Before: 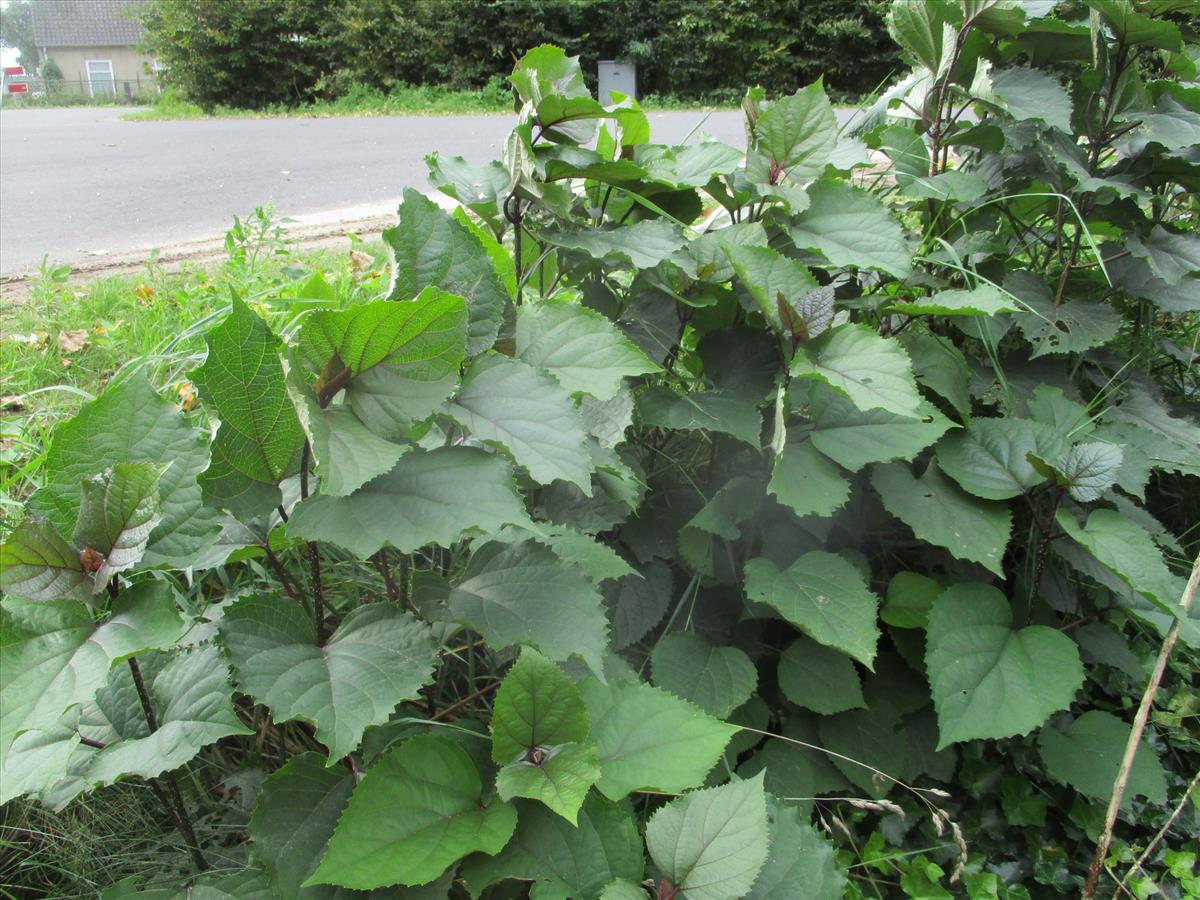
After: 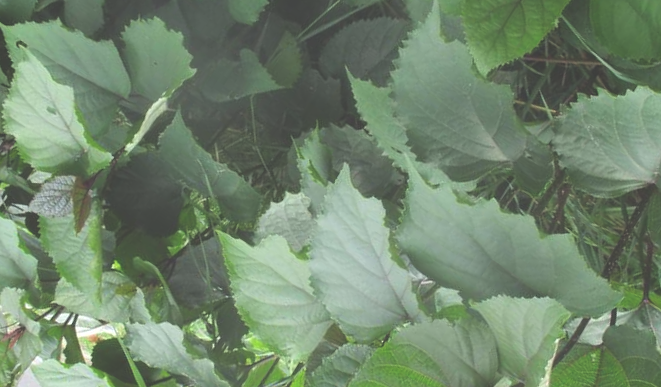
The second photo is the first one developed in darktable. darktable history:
exposure: black level correction -0.041, exposure 0.063 EV, compensate exposure bias true, compensate highlight preservation false
crop and rotate: angle 147°, left 9.228%, top 15.591%, right 4.528%, bottom 16.96%
